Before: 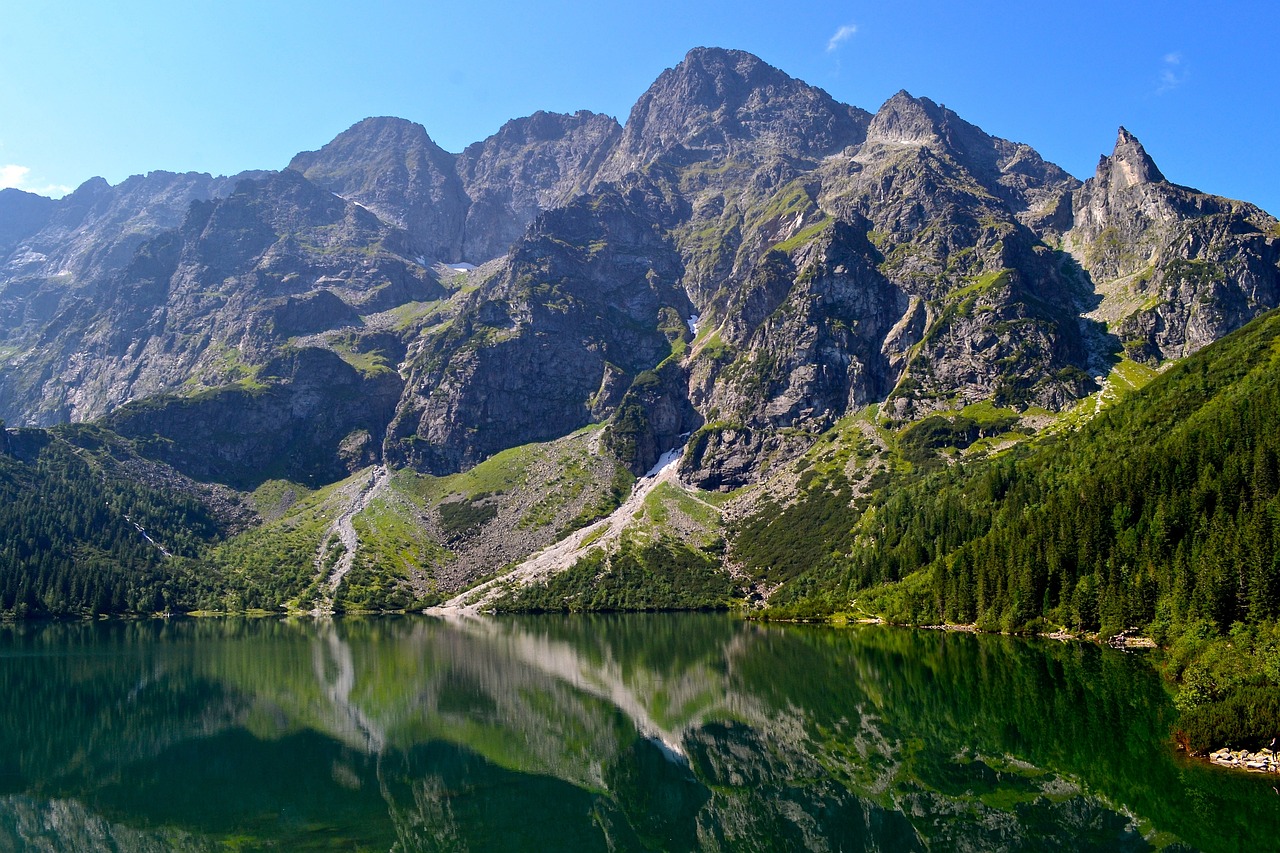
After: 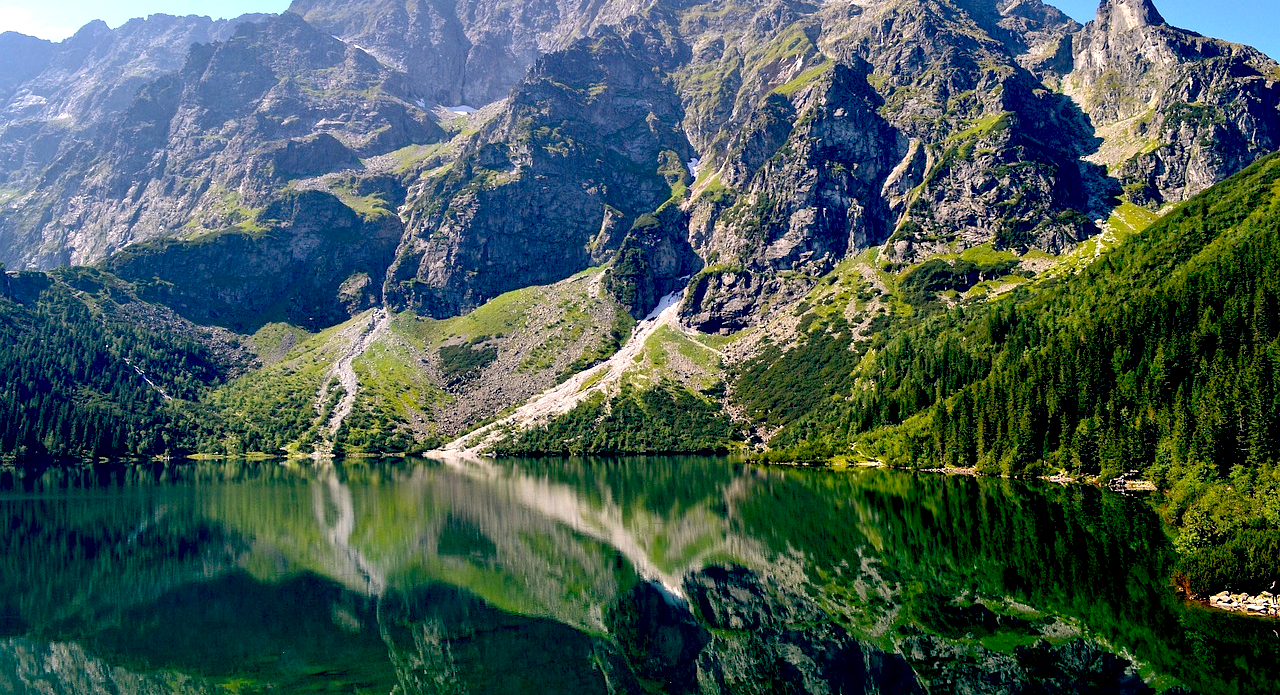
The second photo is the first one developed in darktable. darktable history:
crop and rotate: top 18.507%
color balance: lift [0.975, 0.993, 1, 1.015], gamma [1.1, 1, 1, 0.945], gain [1, 1.04, 1, 0.95]
exposure: exposure 0.507 EV, compensate highlight preservation false
